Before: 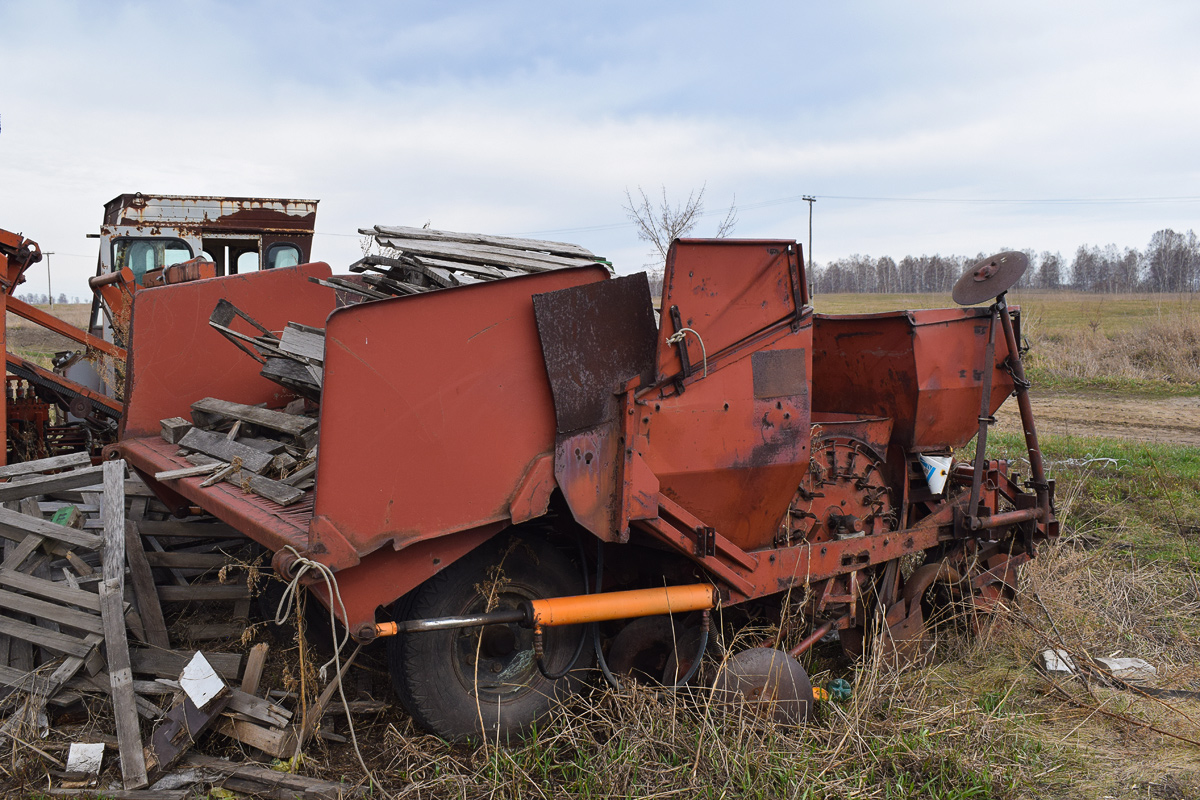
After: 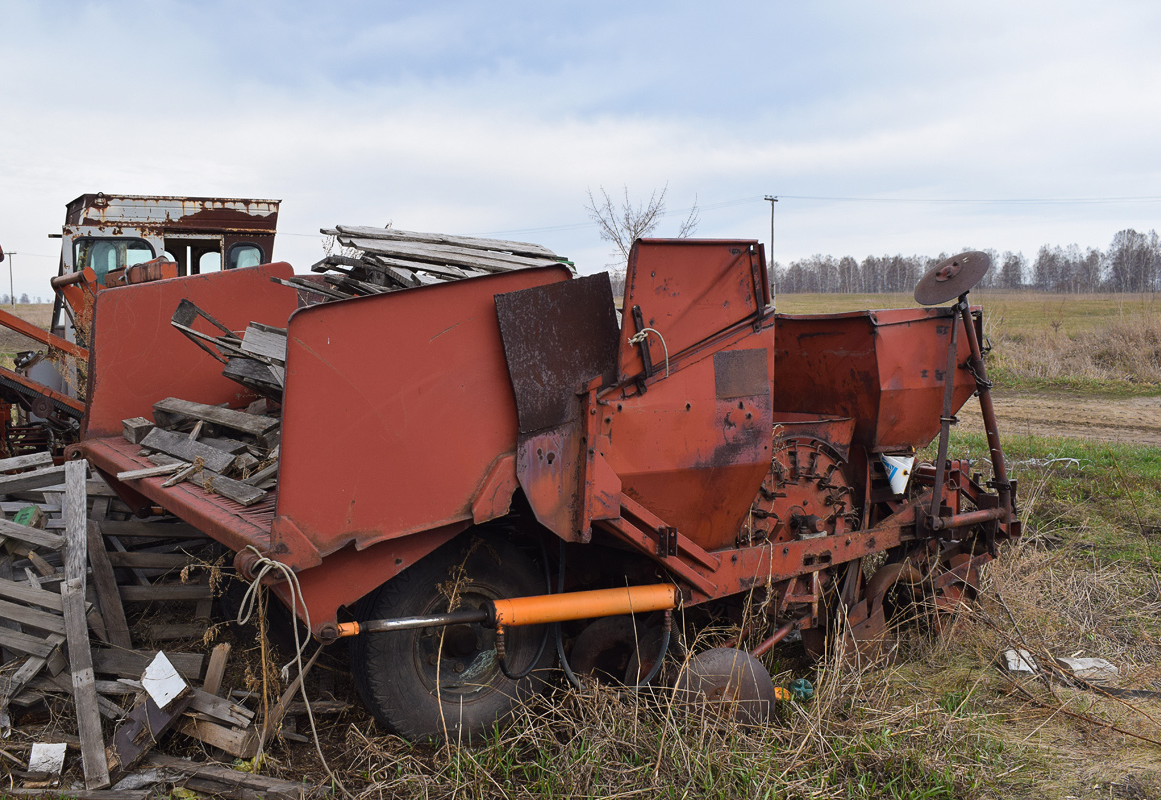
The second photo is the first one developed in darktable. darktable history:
crop and rotate: left 3.238%
color balance: input saturation 99%
